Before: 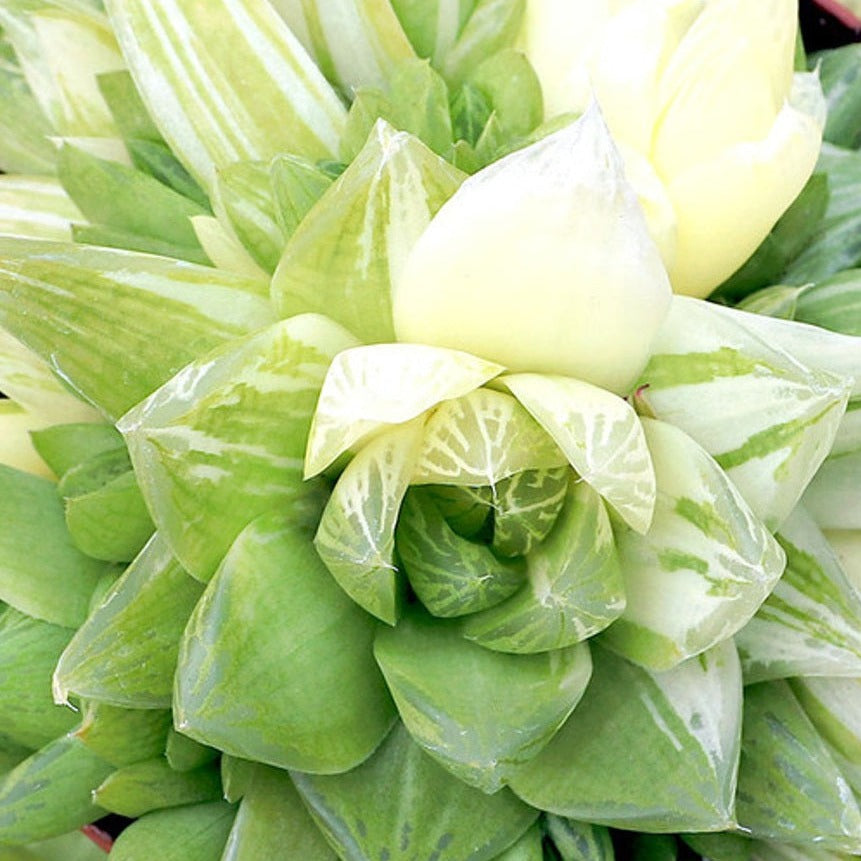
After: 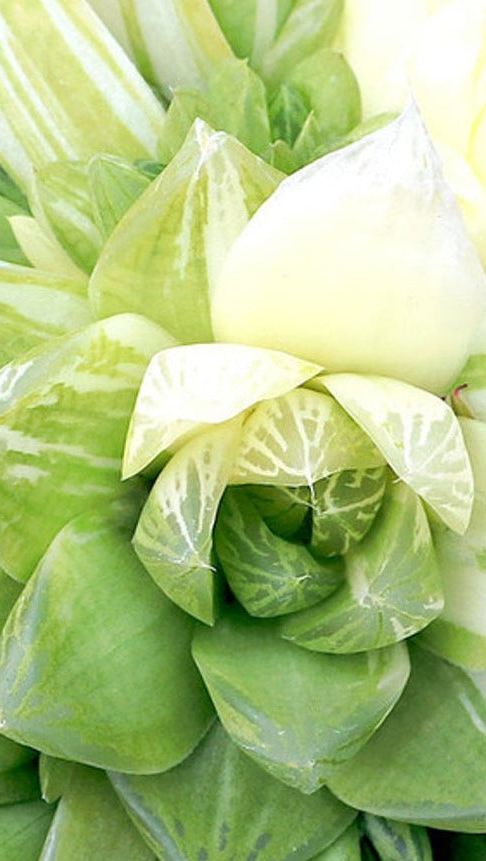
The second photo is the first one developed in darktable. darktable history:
crop: left 21.215%, right 22.196%
